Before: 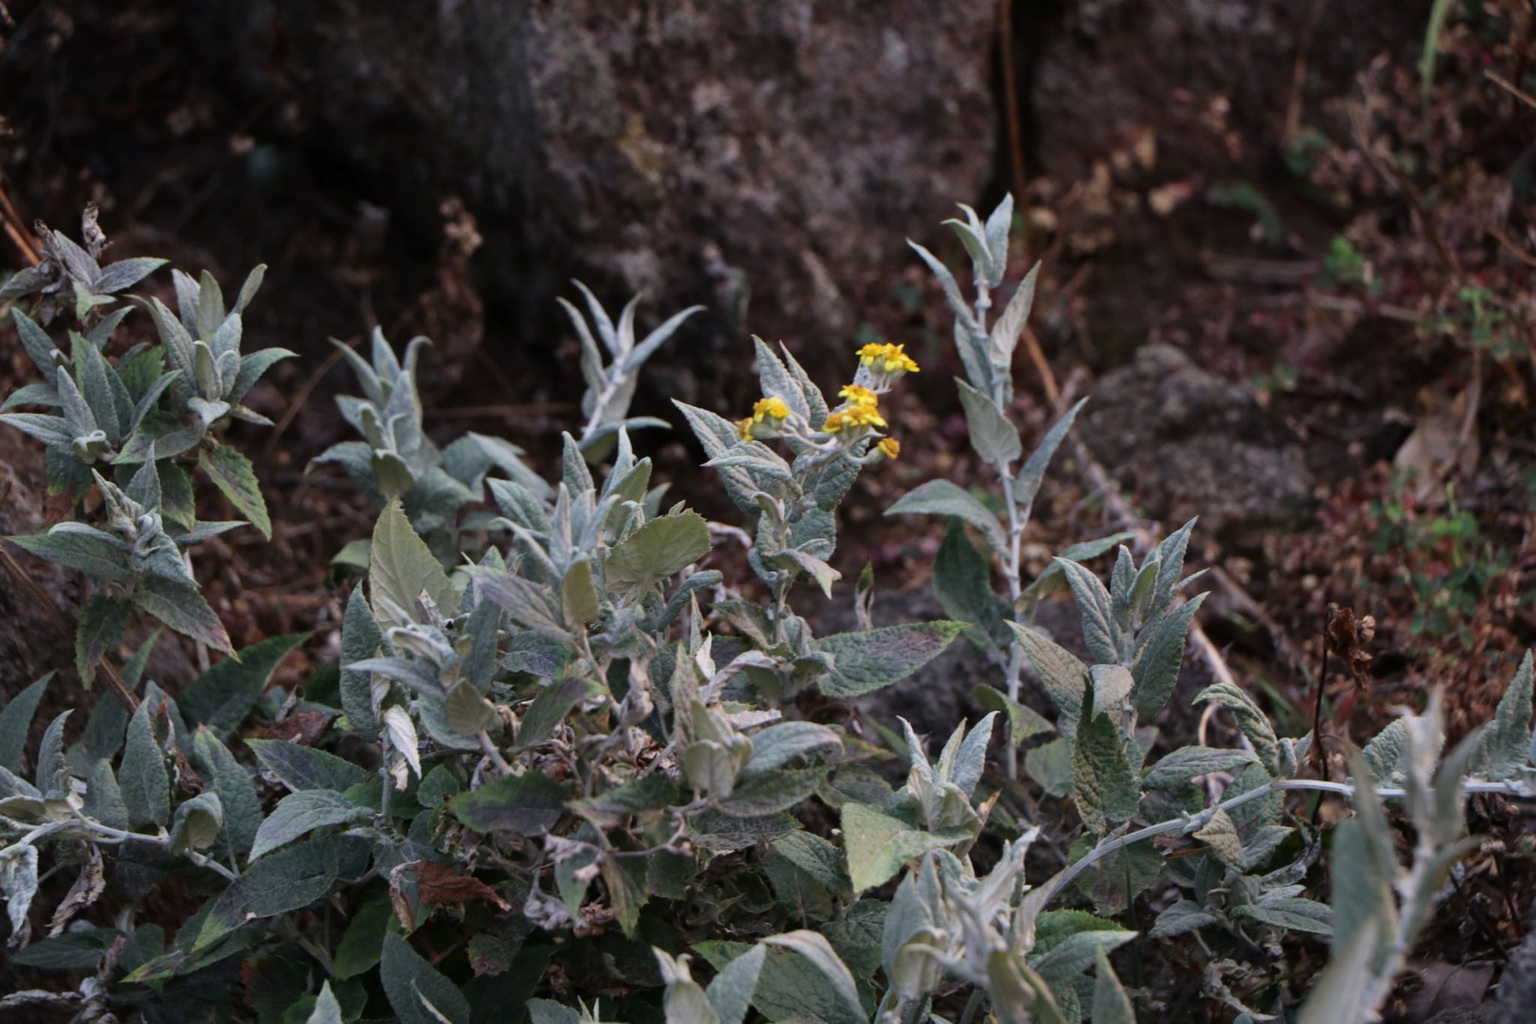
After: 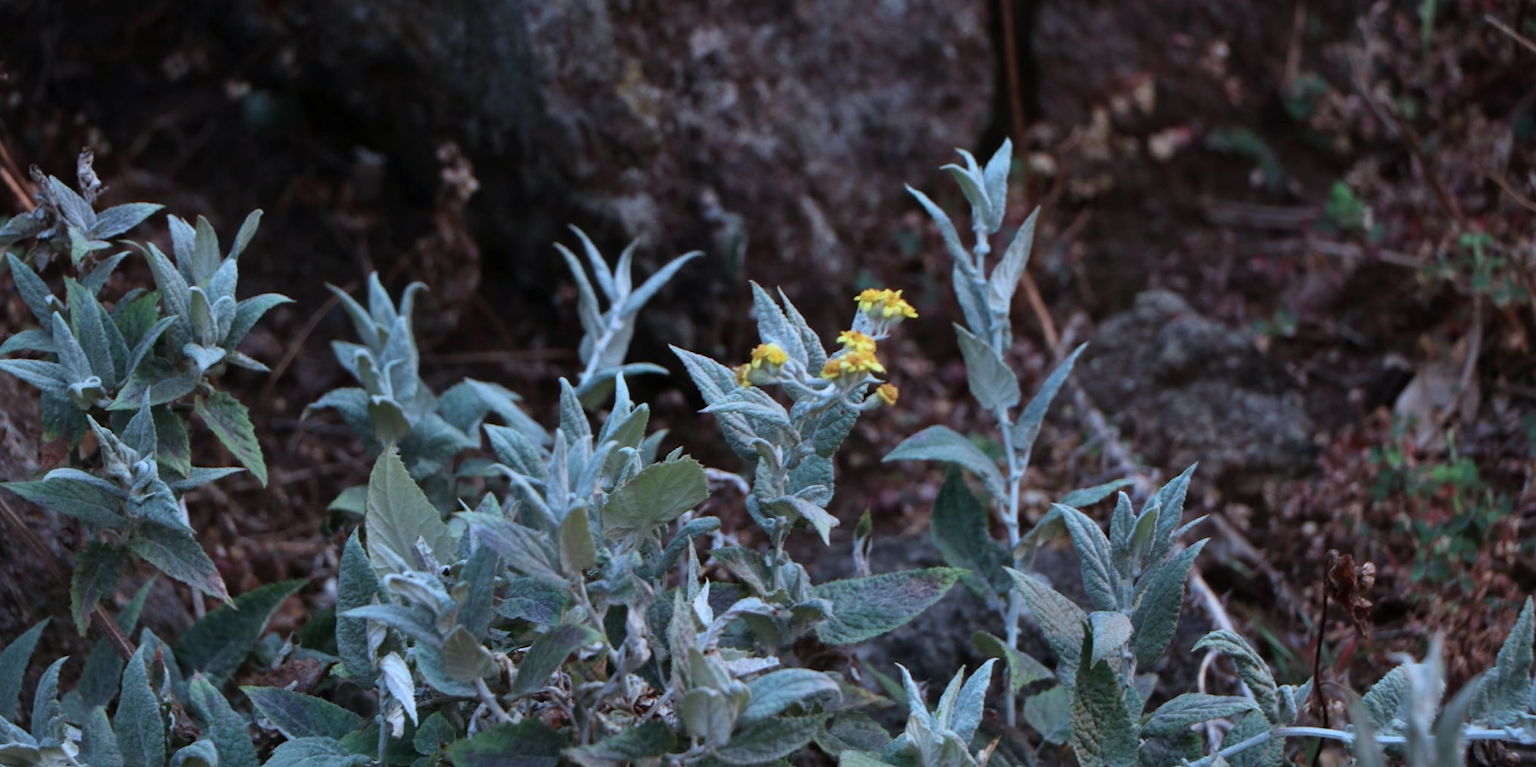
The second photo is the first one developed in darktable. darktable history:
color correction: highlights a* -9.35, highlights b* -23.15
crop: left 0.387%, top 5.469%, bottom 19.809%
